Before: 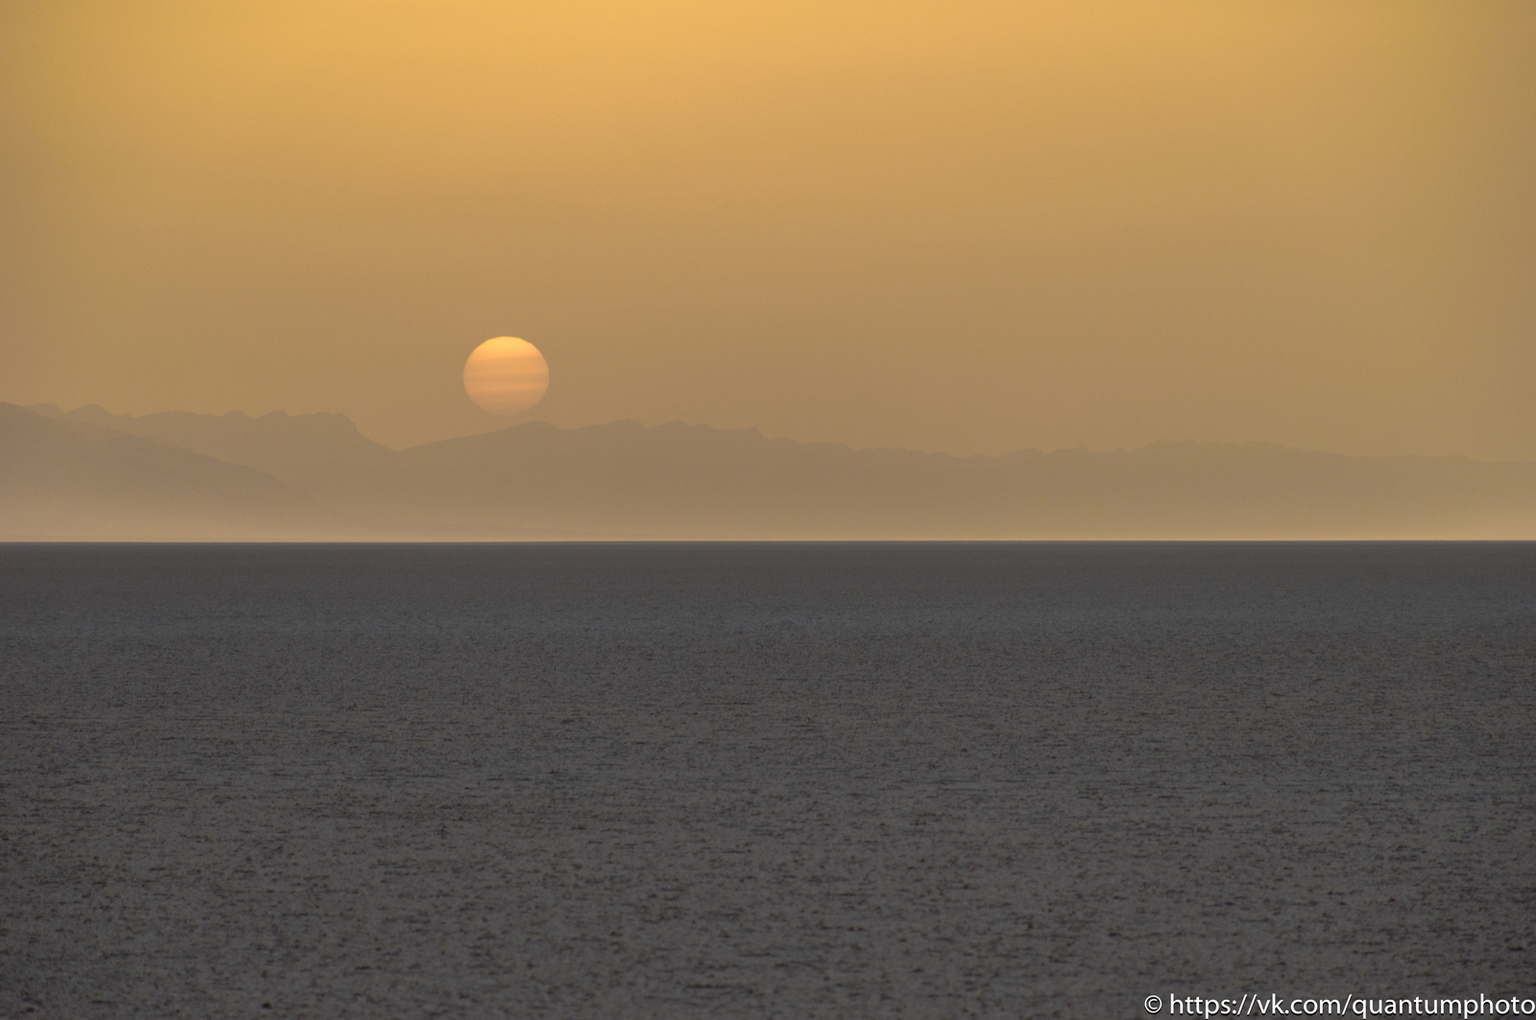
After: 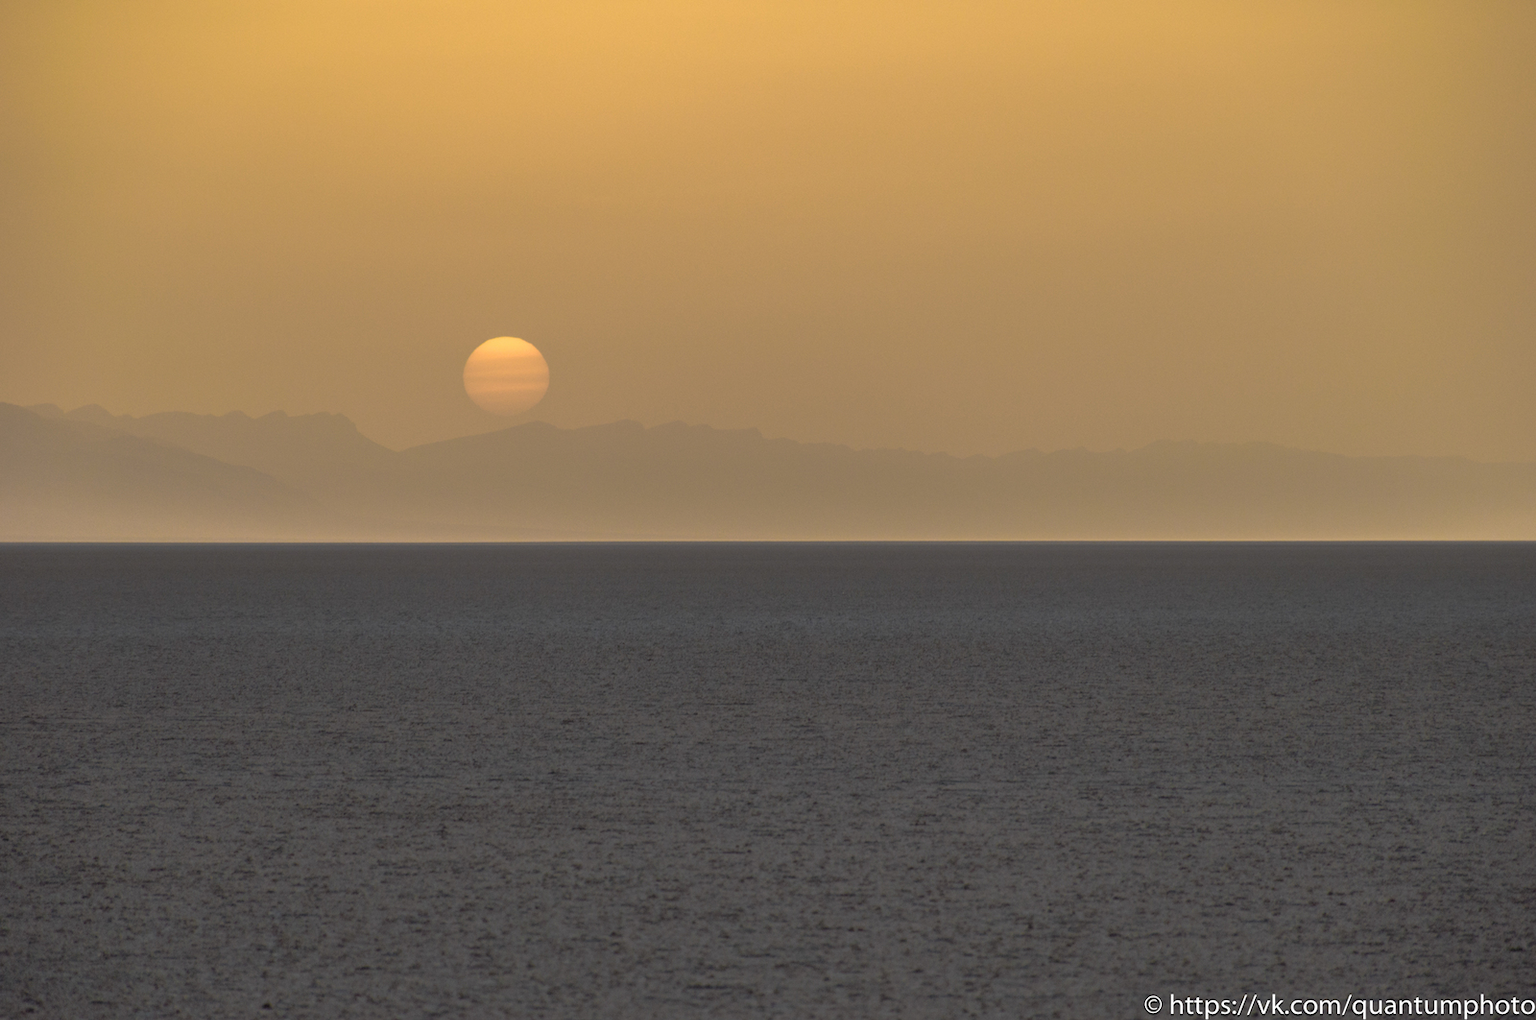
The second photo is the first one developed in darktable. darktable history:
shadows and highlights: shadows 20.36, highlights -20.89, soften with gaussian
